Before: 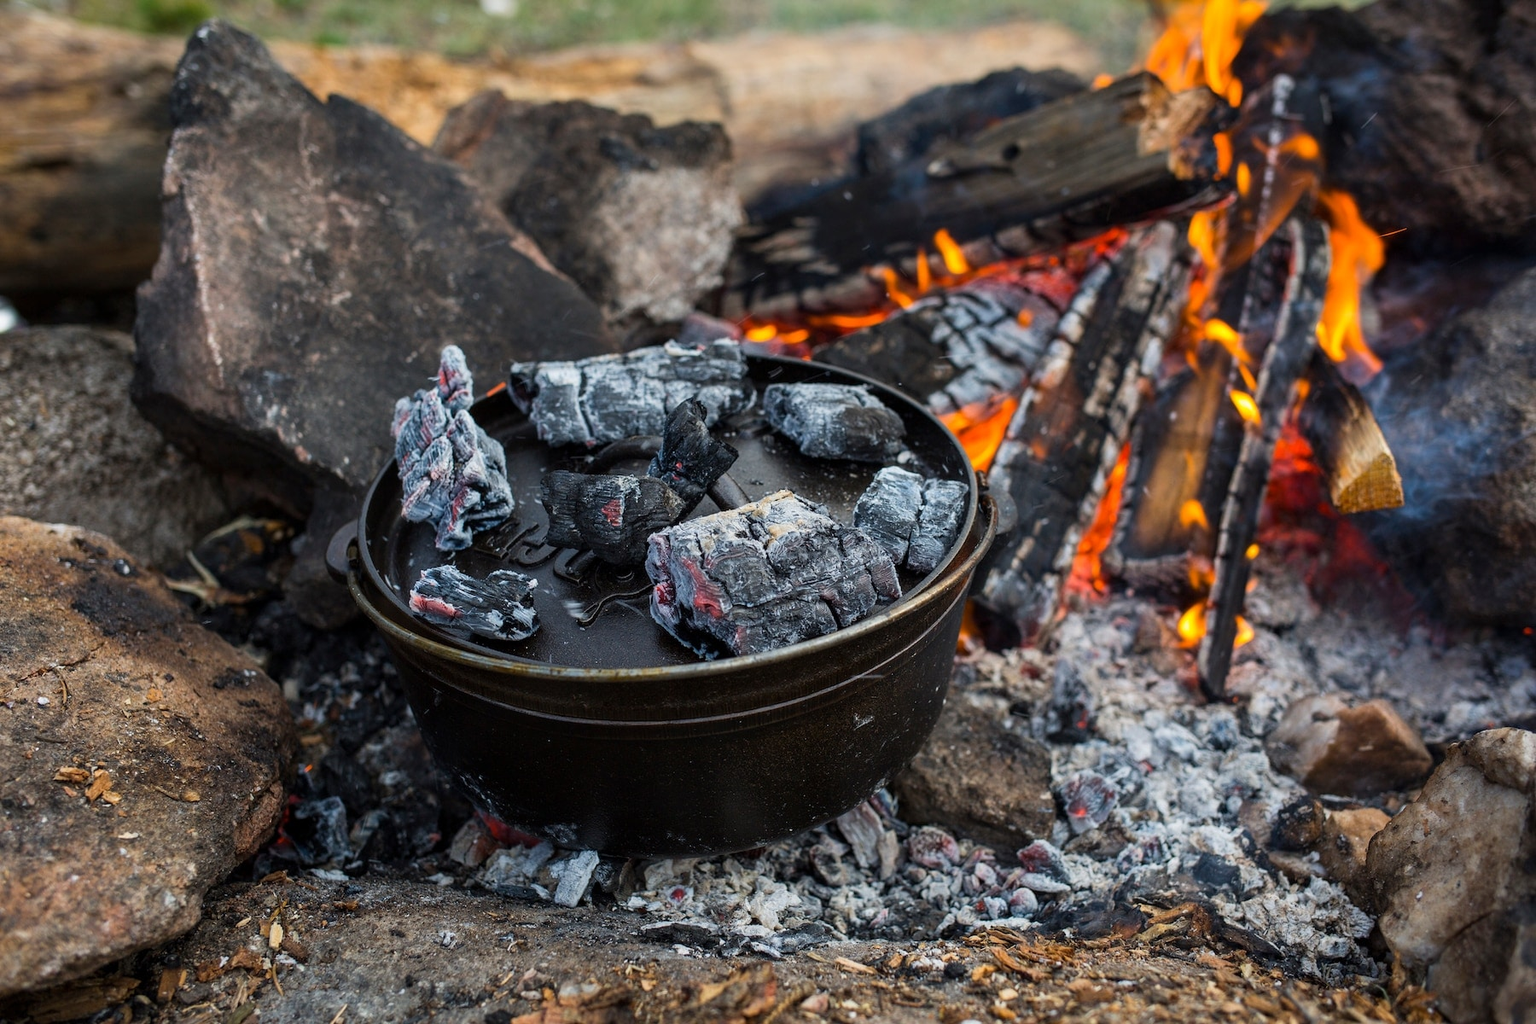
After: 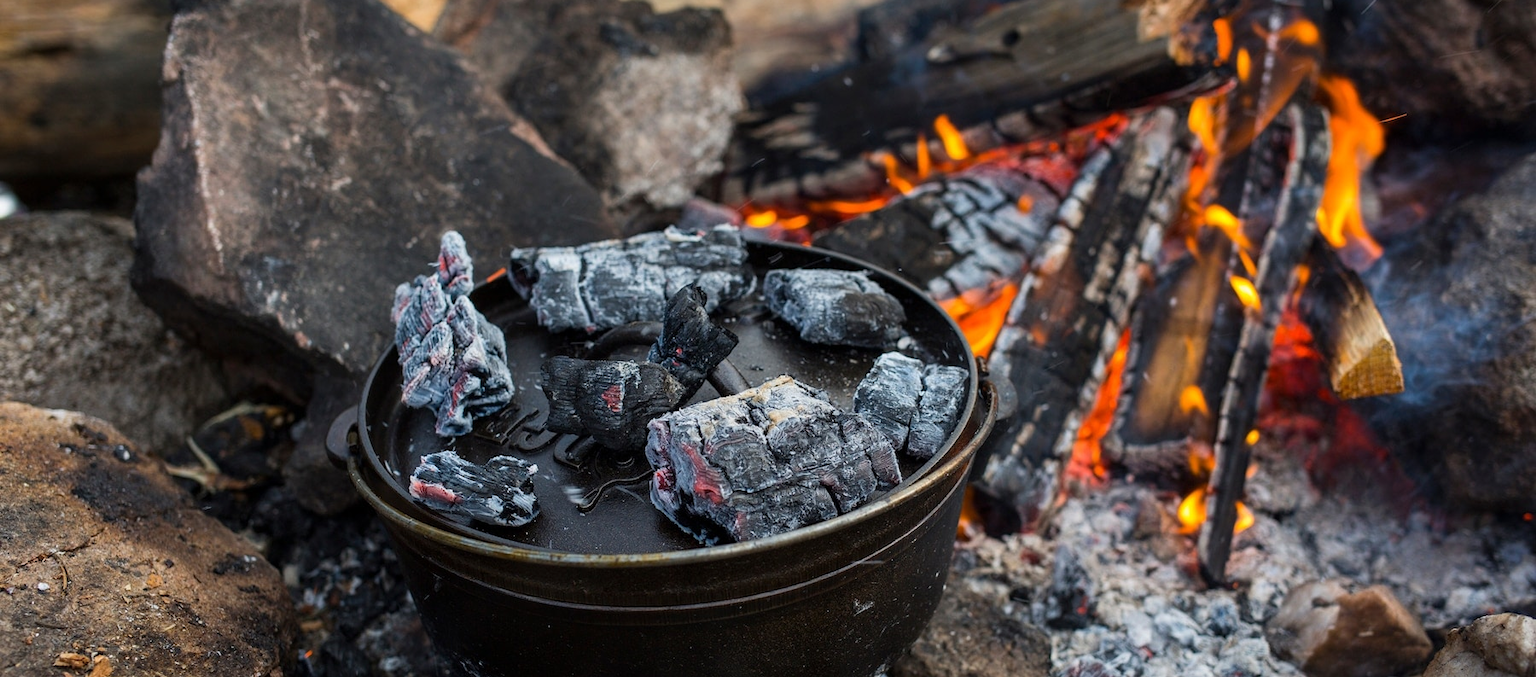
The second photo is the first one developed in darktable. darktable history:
crop: top 11.176%, bottom 22.61%
